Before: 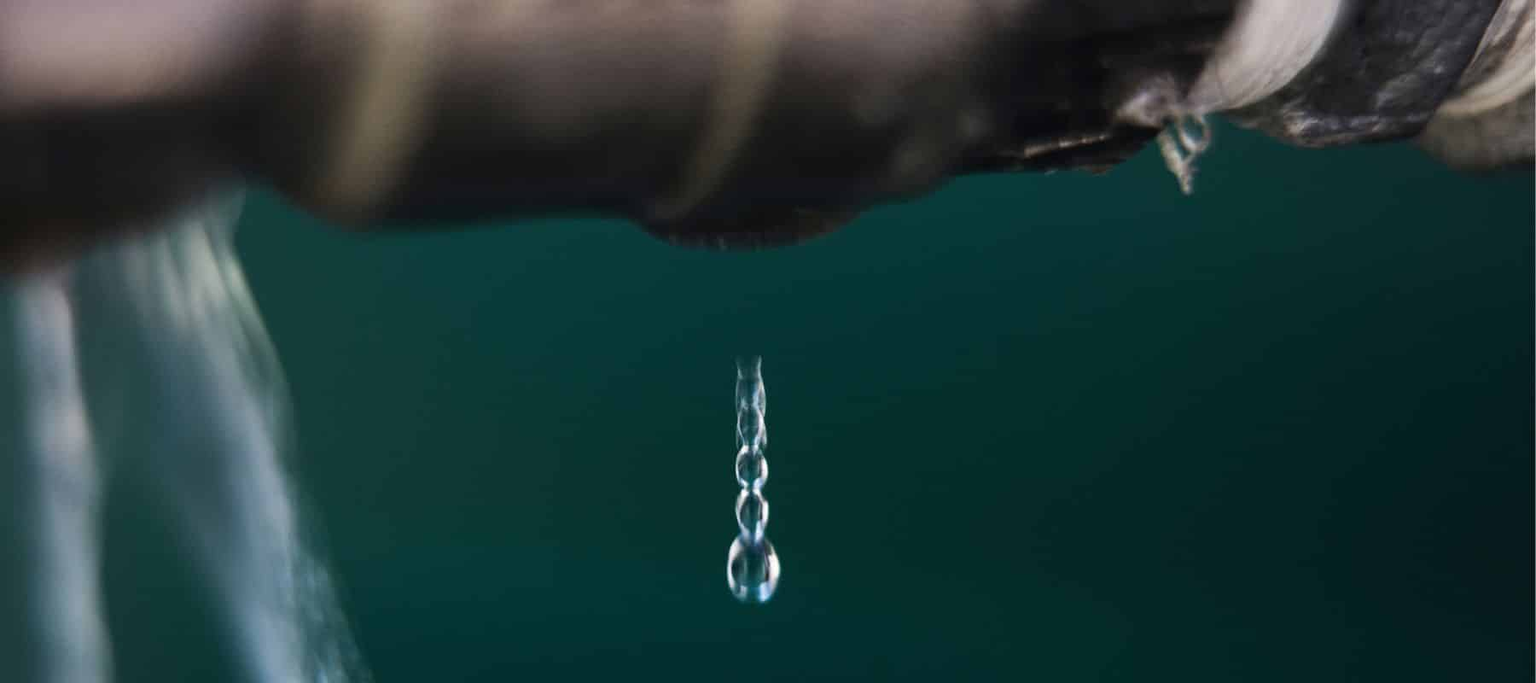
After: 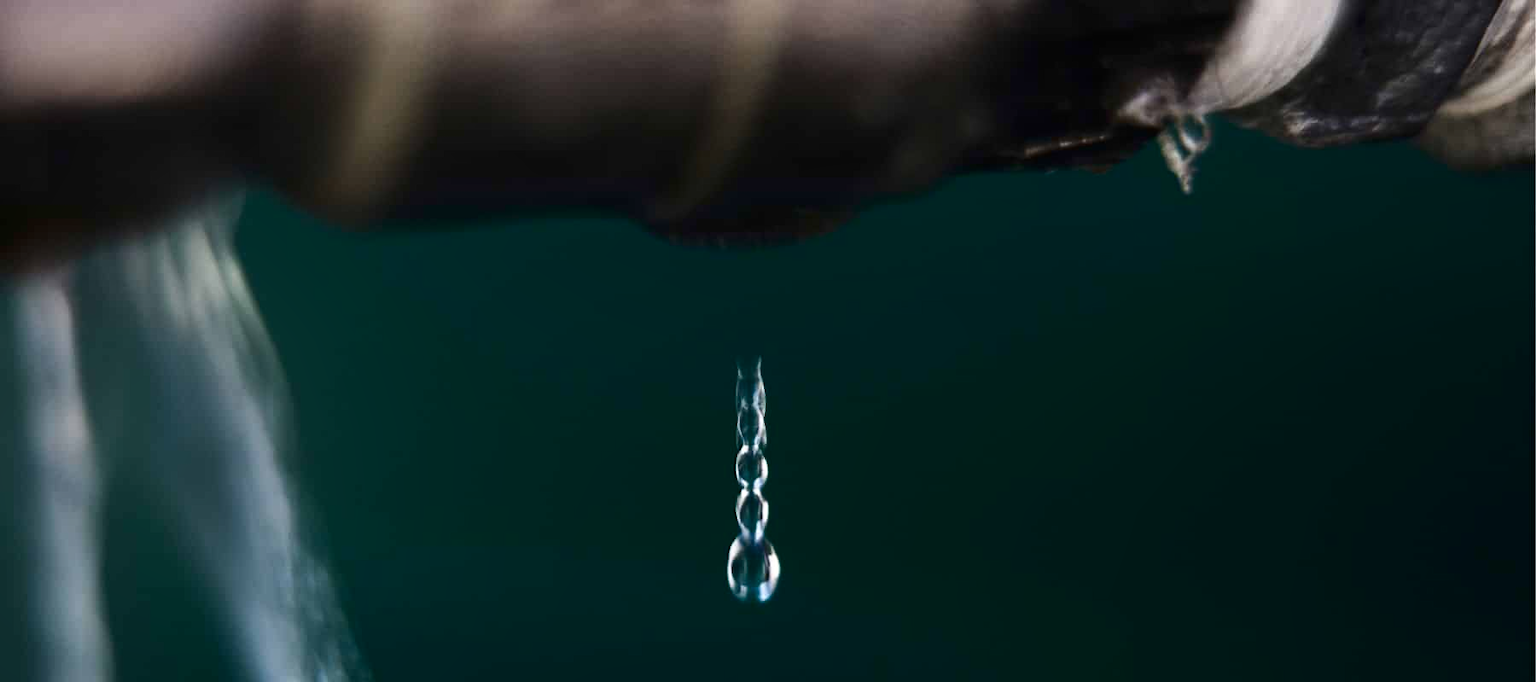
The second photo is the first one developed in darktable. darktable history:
shadows and highlights: shadows -61.94, white point adjustment -5.3, highlights 61.22
